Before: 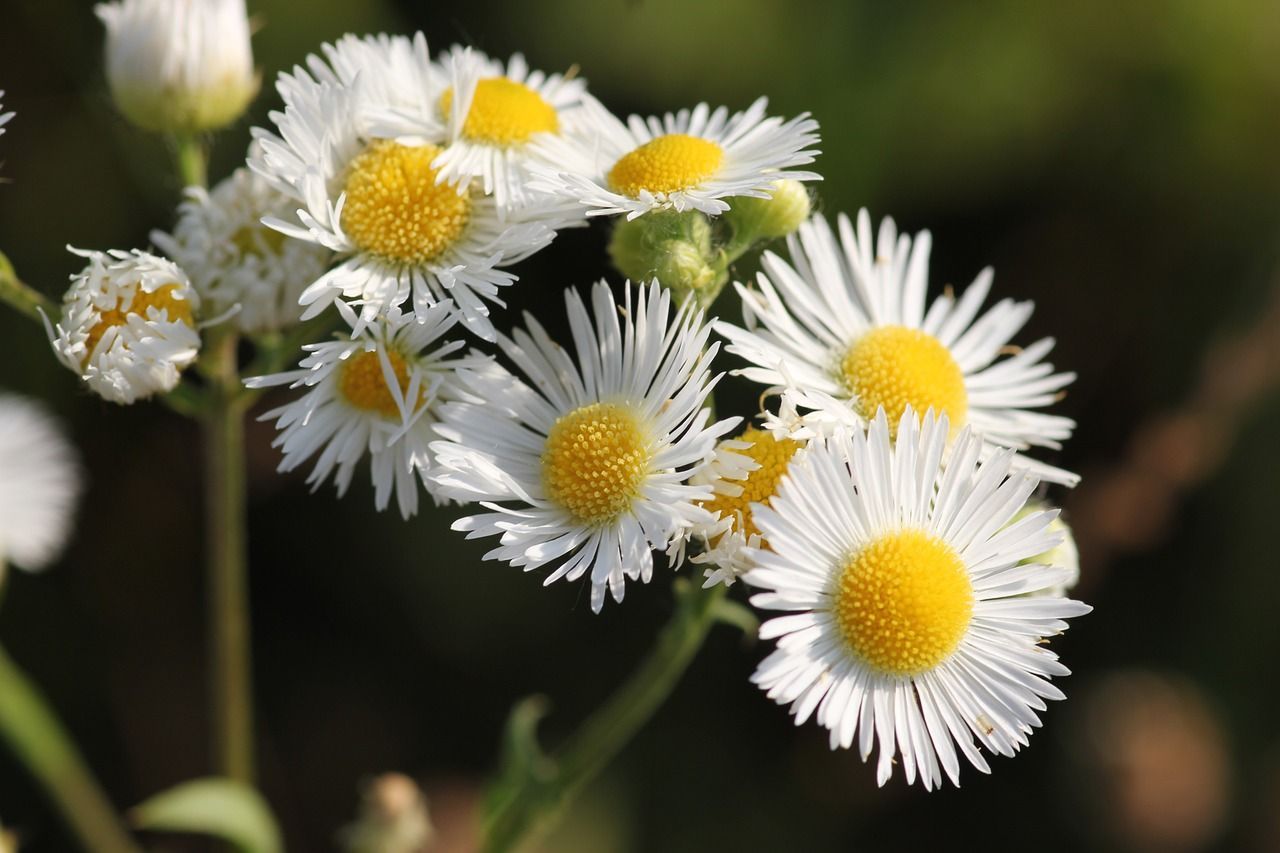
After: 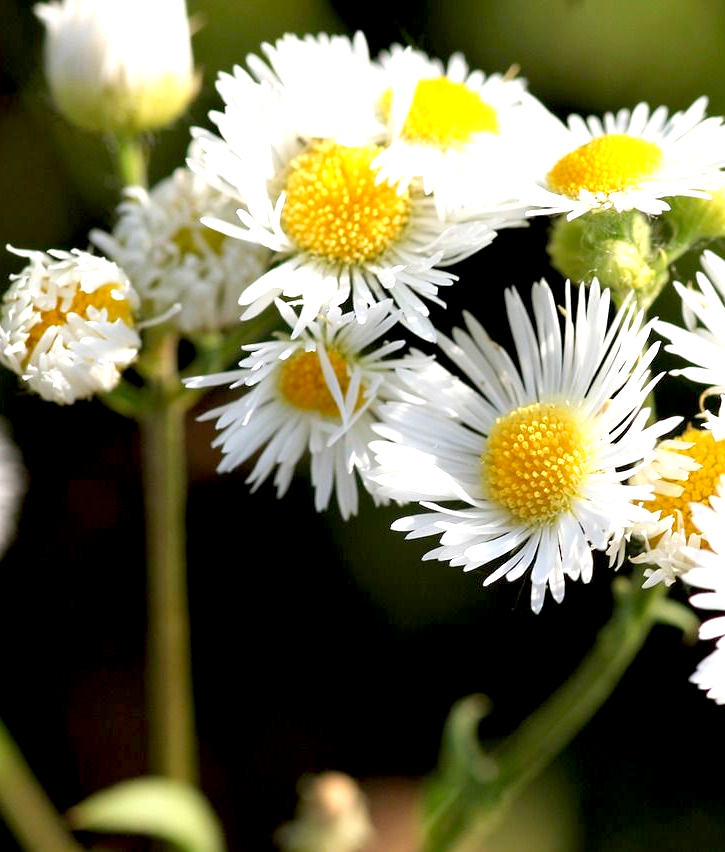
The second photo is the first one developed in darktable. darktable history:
crop: left 4.737%, right 38.578%
exposure: black level correction 0.01, exposure 1 EV, compensate exposure bias true, compensate highlight preservation false
